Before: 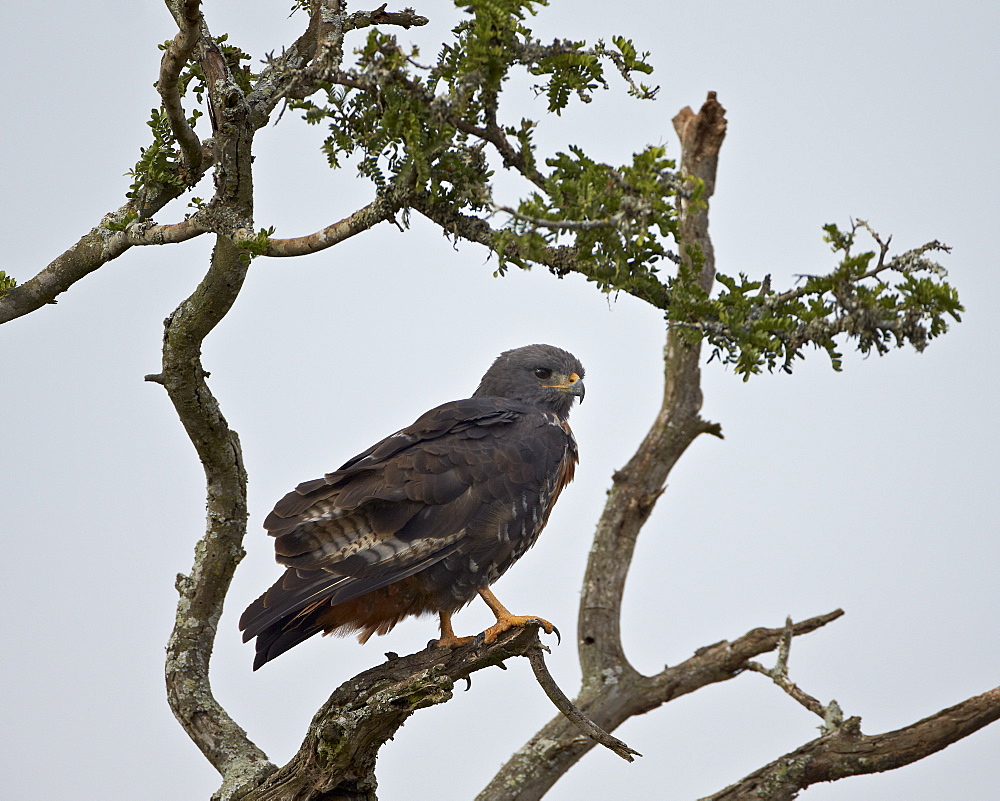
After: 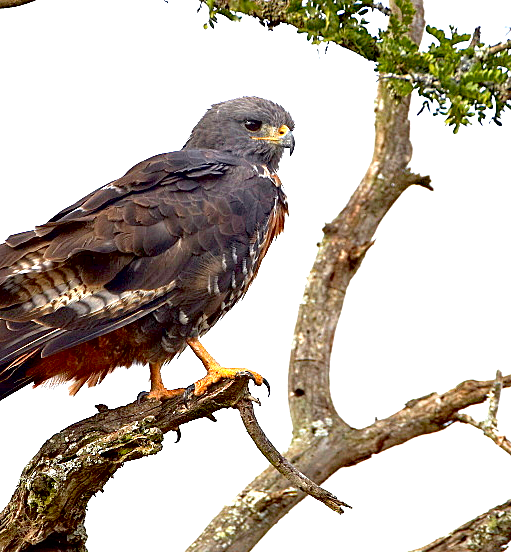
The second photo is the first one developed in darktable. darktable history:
contrast brightness saturation: contrast -0.025, brightness -0.015, saturation 0.028
local contrast: highlights 103%, shadows 100%, detail 119%, midtone range 0.2
exposure: black level correction 0.009, exposure 1.423 EV, compensate highlight preservation false
crop and rotate: left 29.029%, top 31.036%, right 19.823%
sharpen: amount 0.209
